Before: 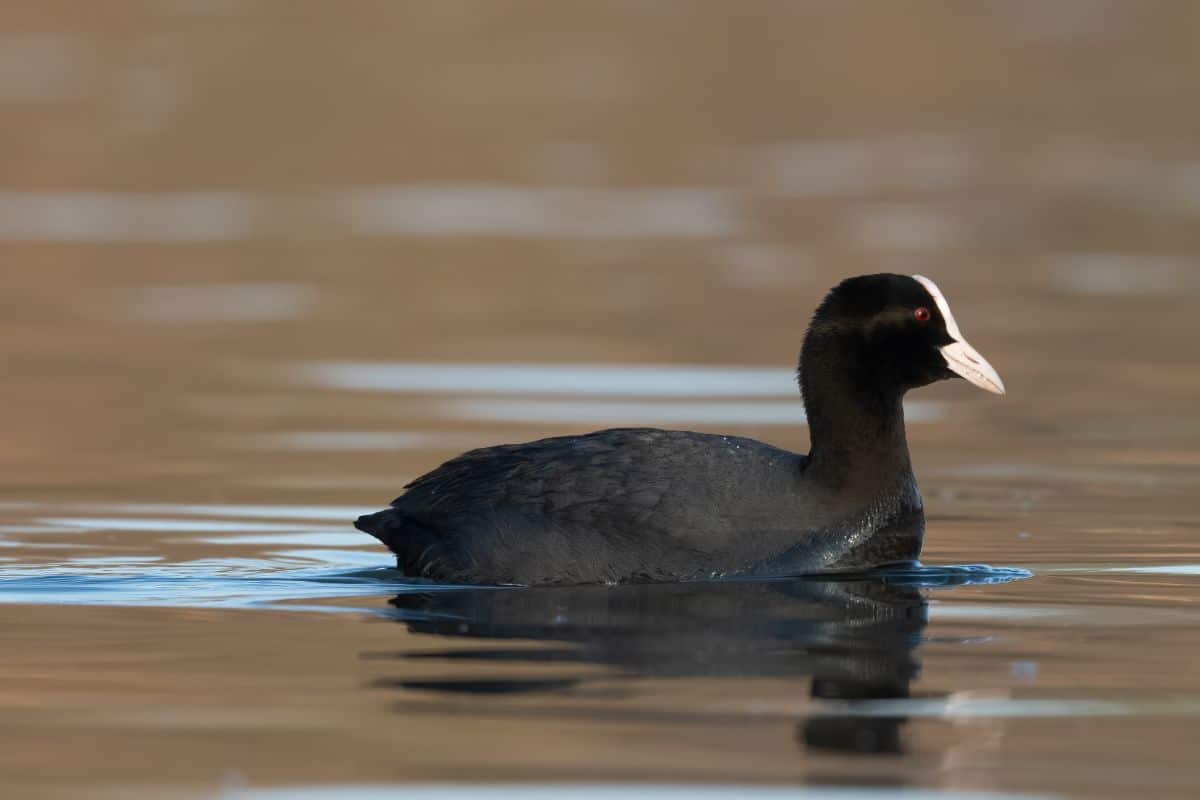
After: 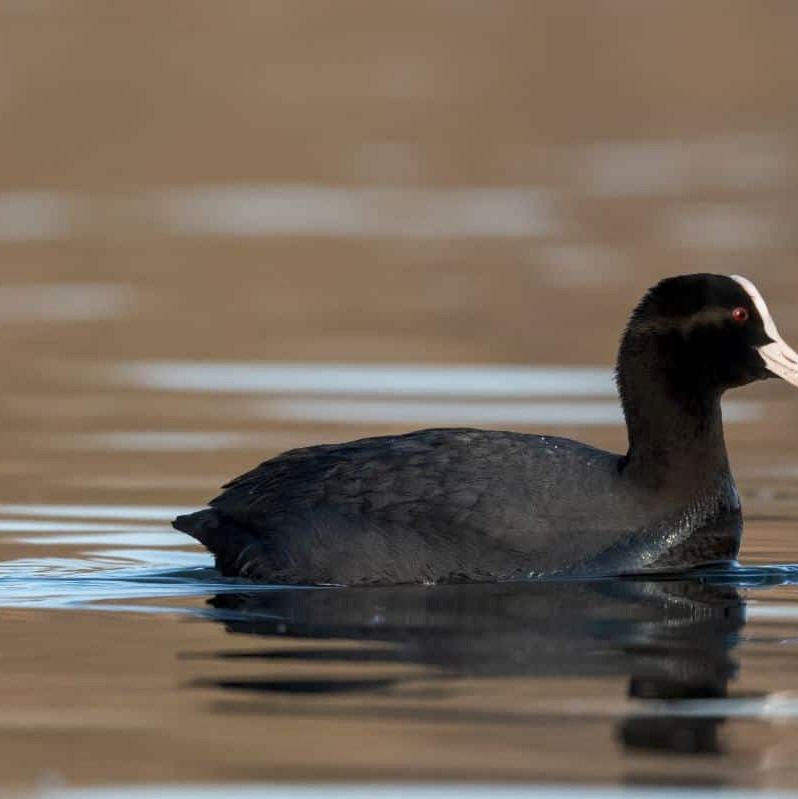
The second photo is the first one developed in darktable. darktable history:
crop and rotate: left 15.215%, right 18.233%
local contrast: on, module defaults
